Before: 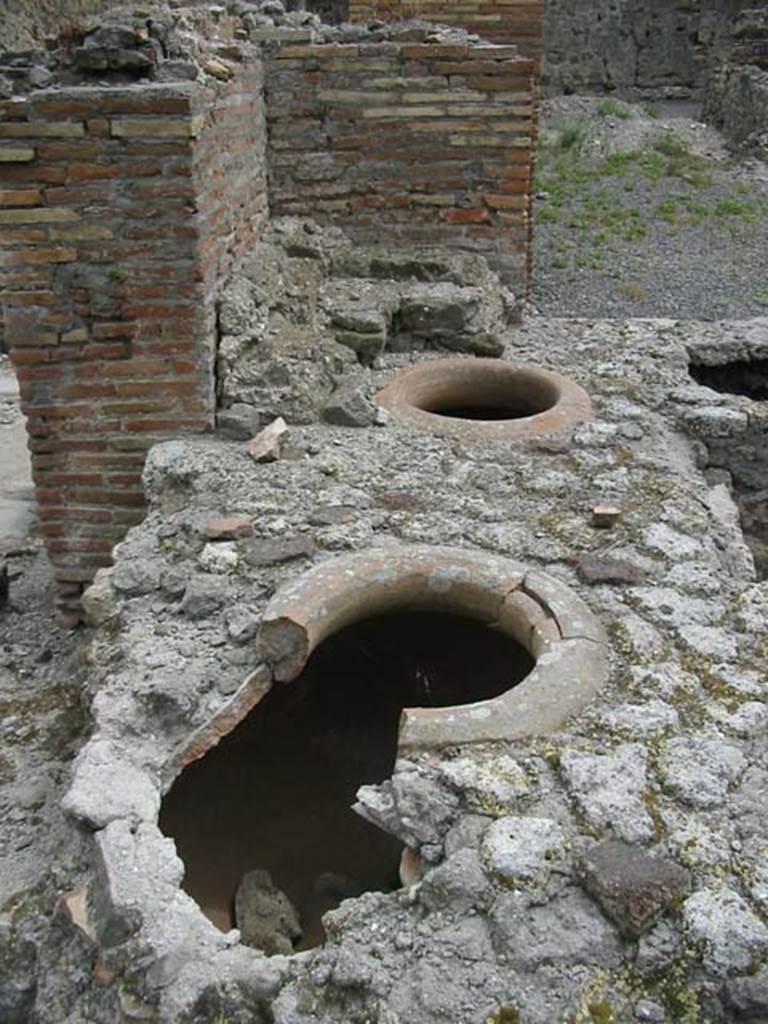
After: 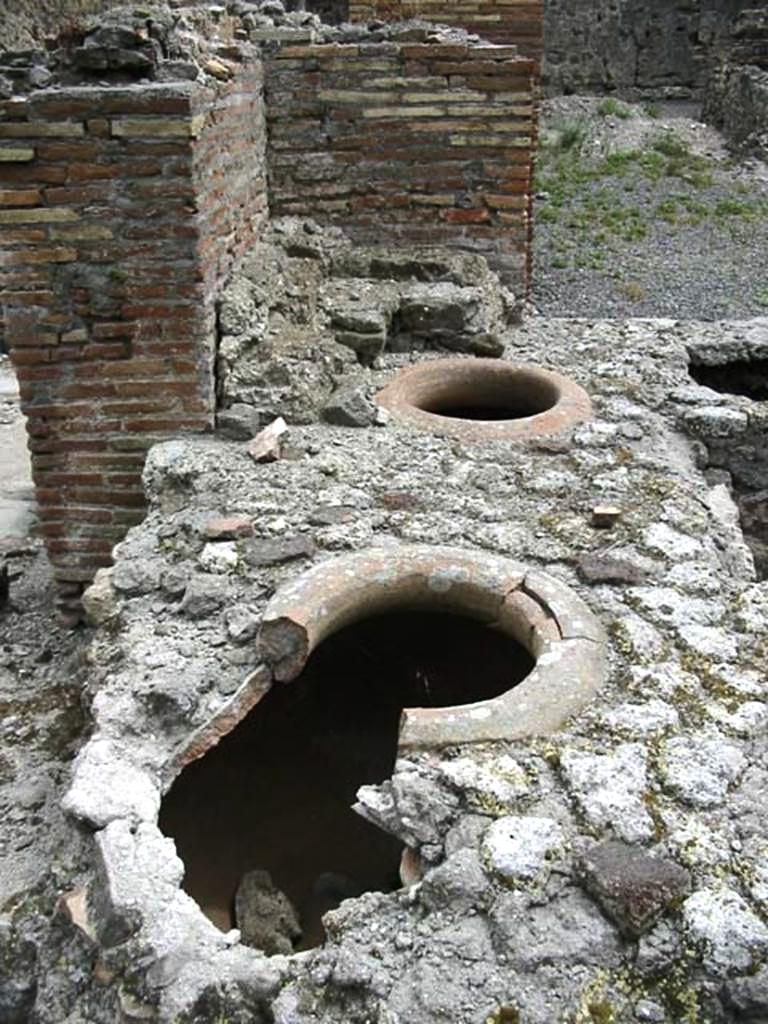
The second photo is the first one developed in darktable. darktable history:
velvia: strength 6.02%
tone equalizer: -8 EV -0.722 EV, -7 EV -0.672 EV, -6 EV -0.581 EV, -5 EV -0.416 EV, -3 EV 0.395 EV, -2 EV 0.6 EV, -1 EV 0.695 EV, +0 EV 0.75 EV, edges refinement/feathering 500, mask exposure compensation -1.57 EV, preserve details no
